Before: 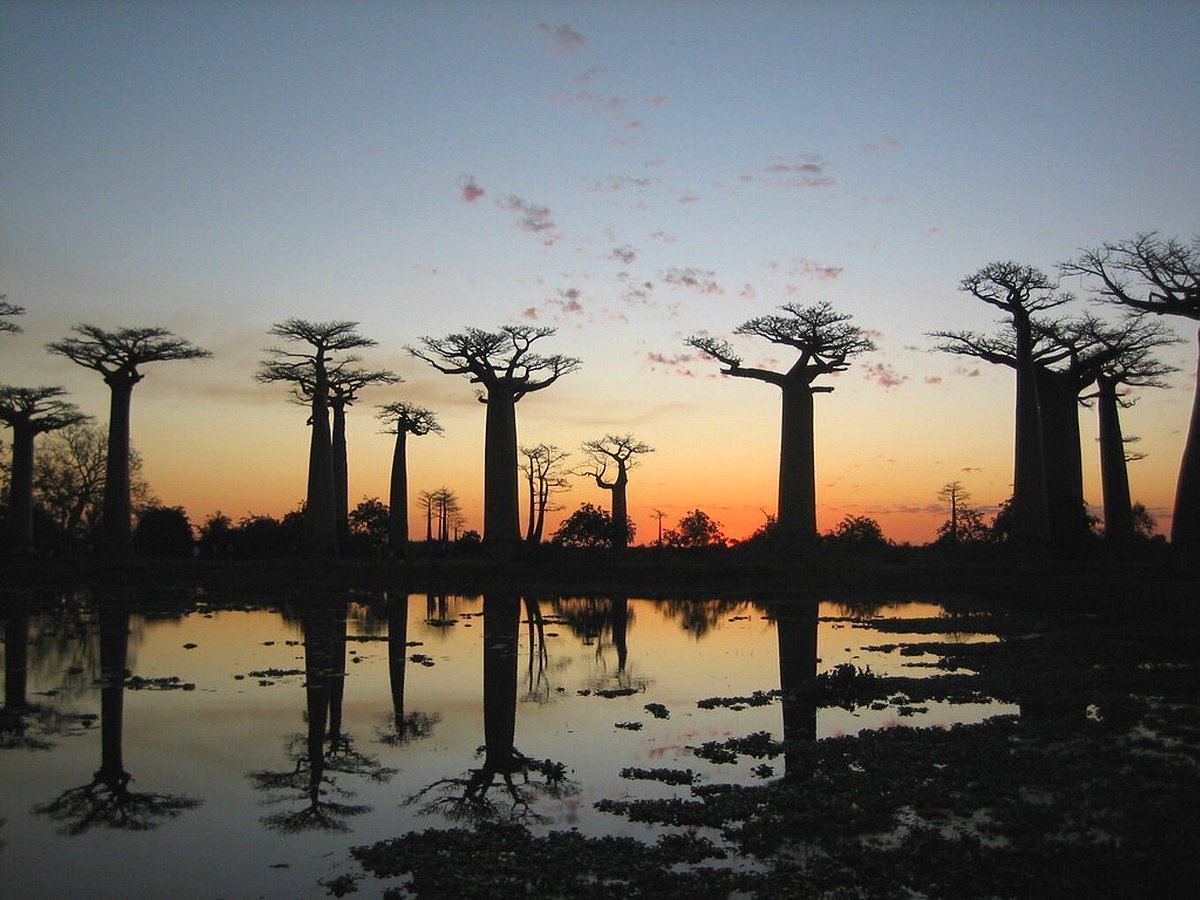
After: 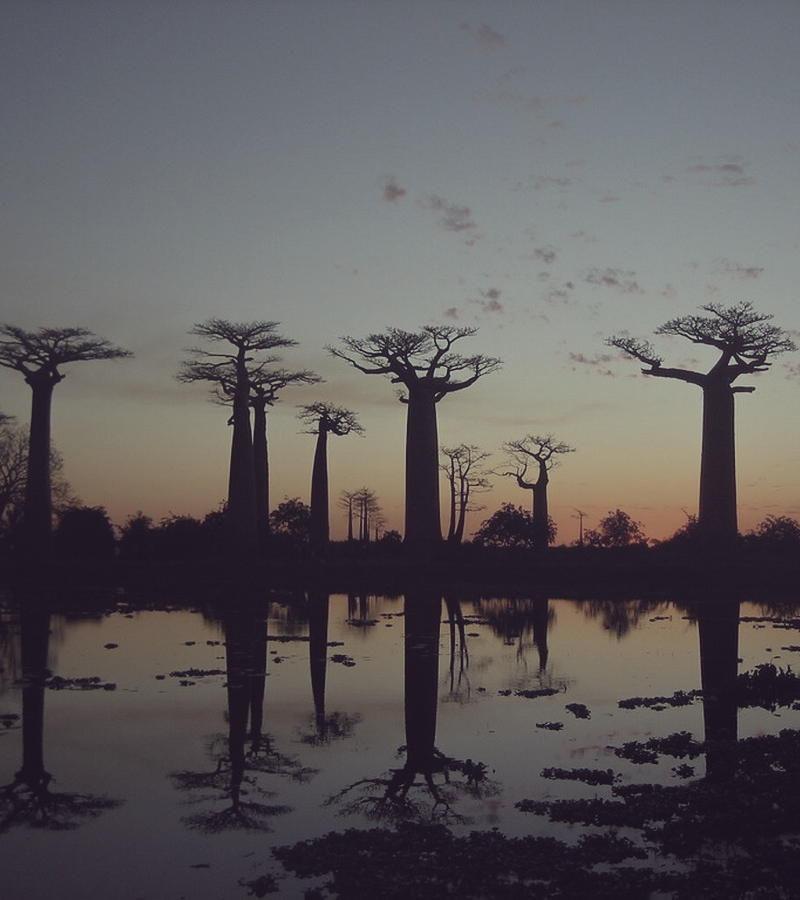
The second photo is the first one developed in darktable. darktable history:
local contrast: detail 69%
exposure: black level correction 0, exposure -0.721 EV, compensate highlight preservation false
crop and rotate: left 6.617%, right 26.717%
color correction: highlights a* -20.17, highlights b* 20.27, shadows a* 20.03, shadows b* -20.46, saturation 0.43
